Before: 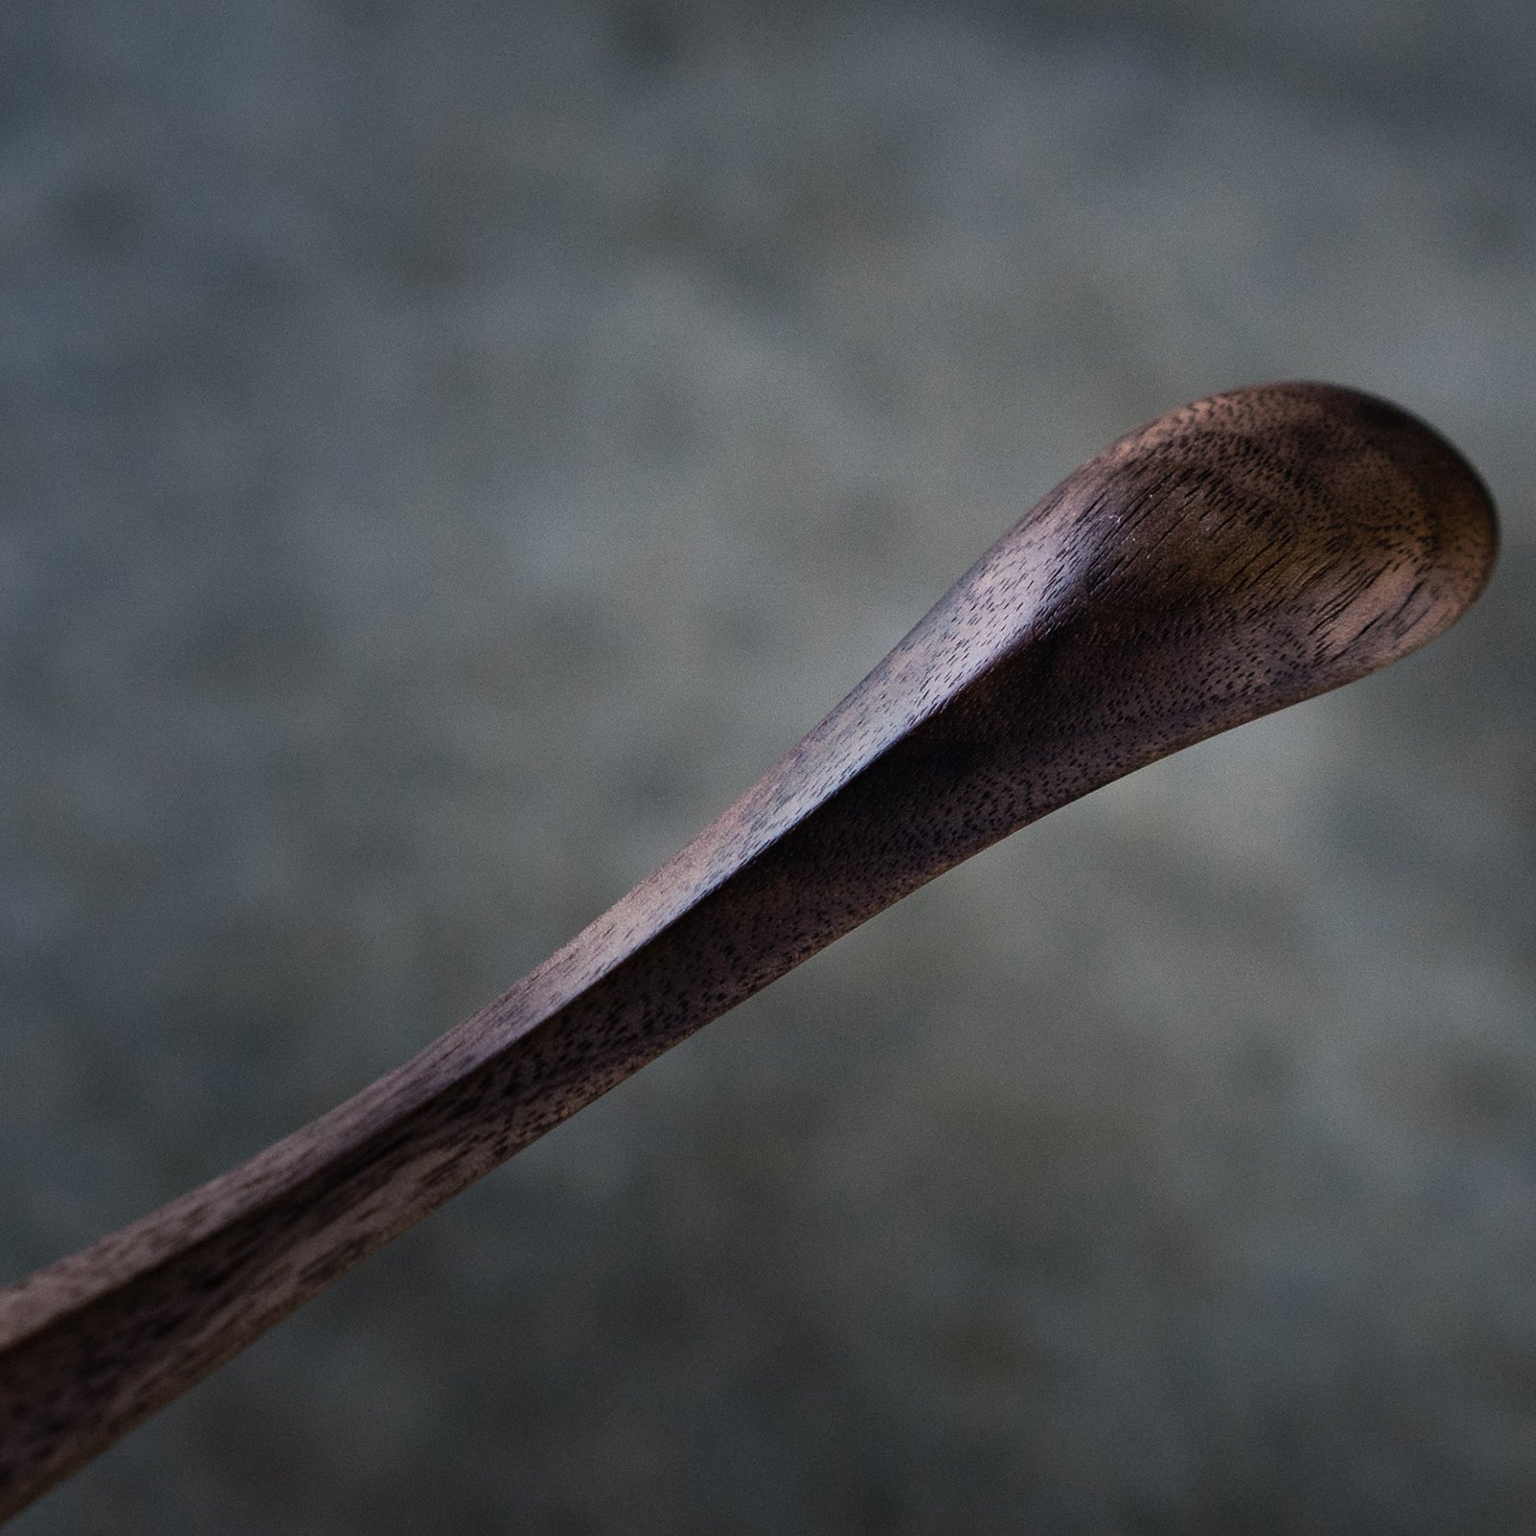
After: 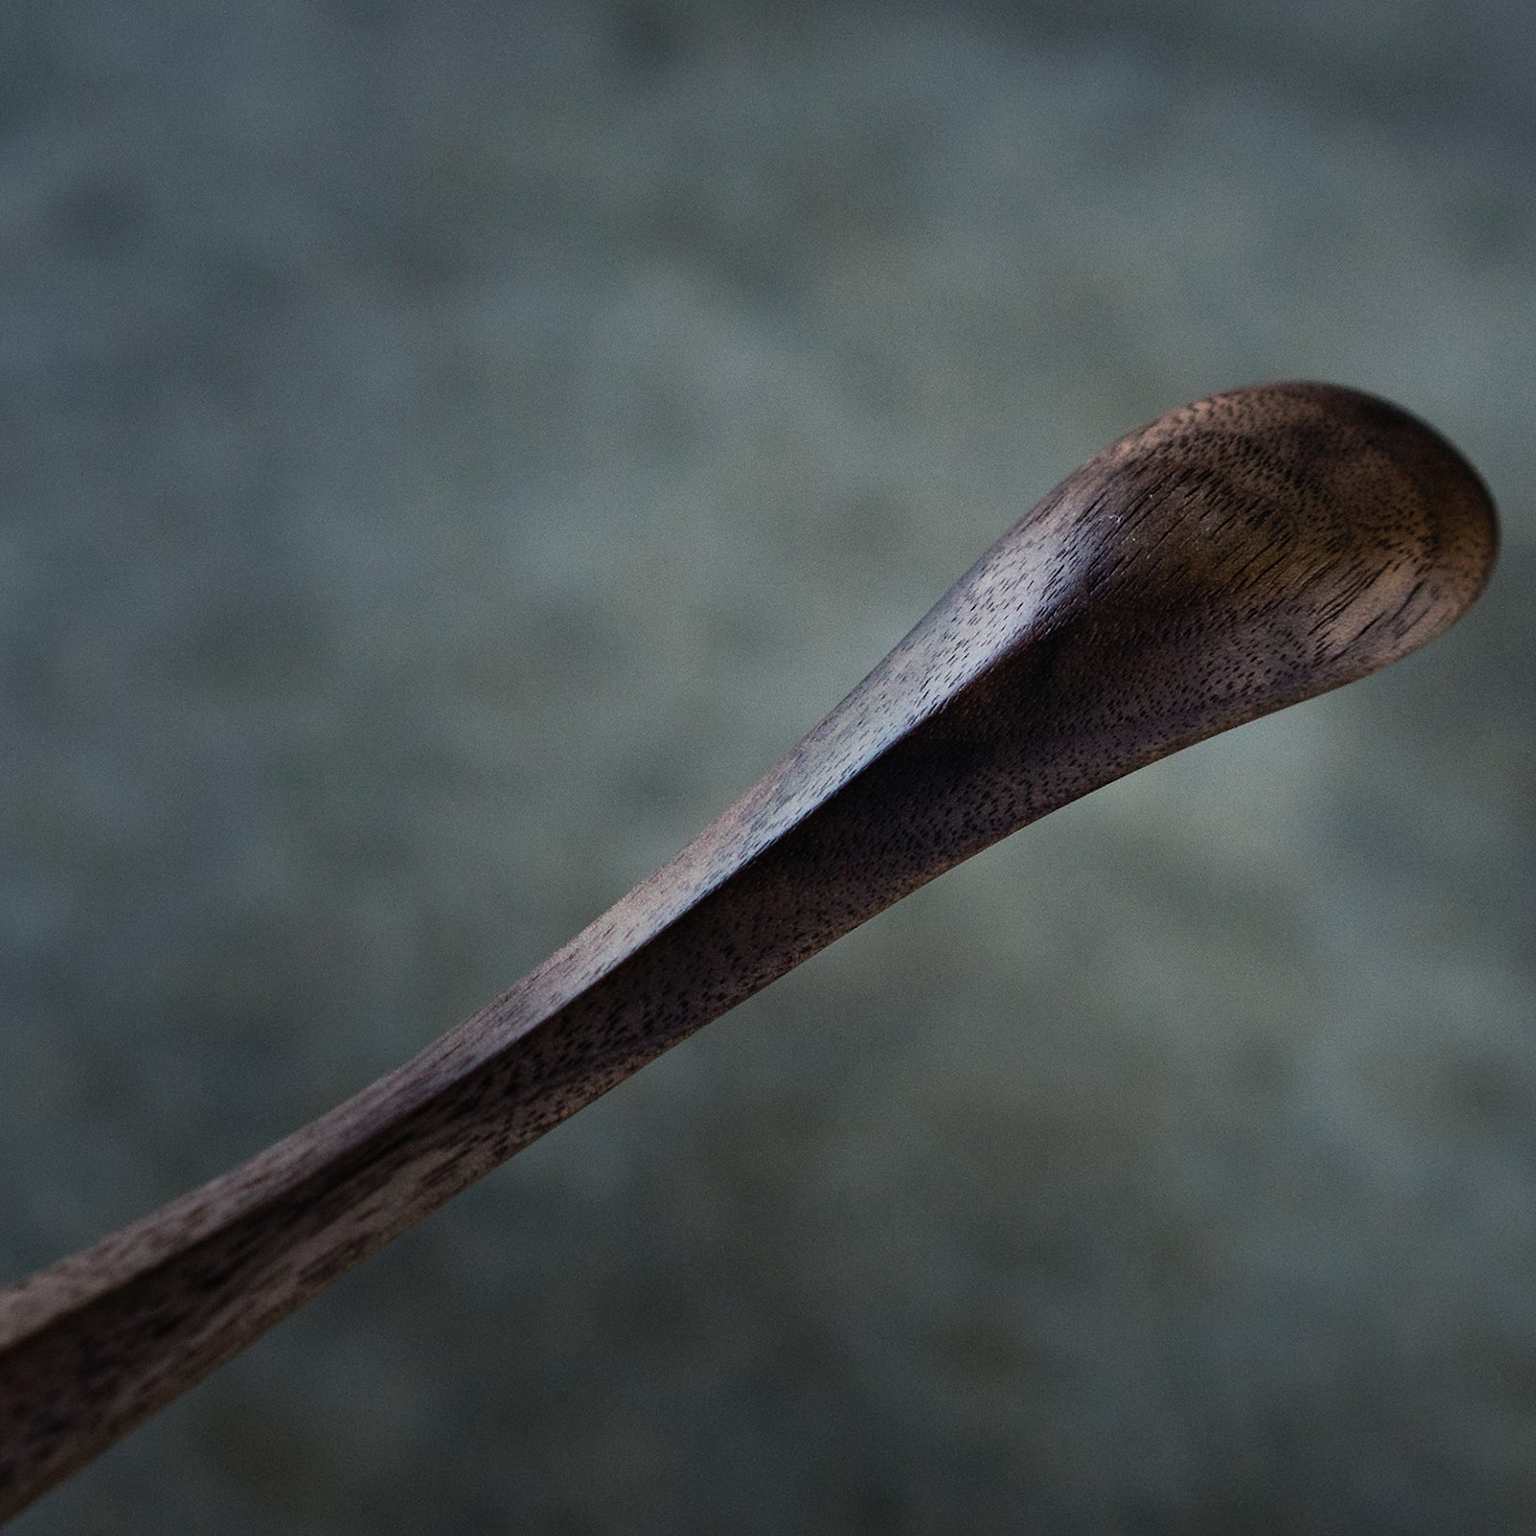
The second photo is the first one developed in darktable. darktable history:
rotate and perspective: automatic cropping original format, crop left 0, crop top 0
color correction: highlights a* -6.69, highlights b* 0.49
